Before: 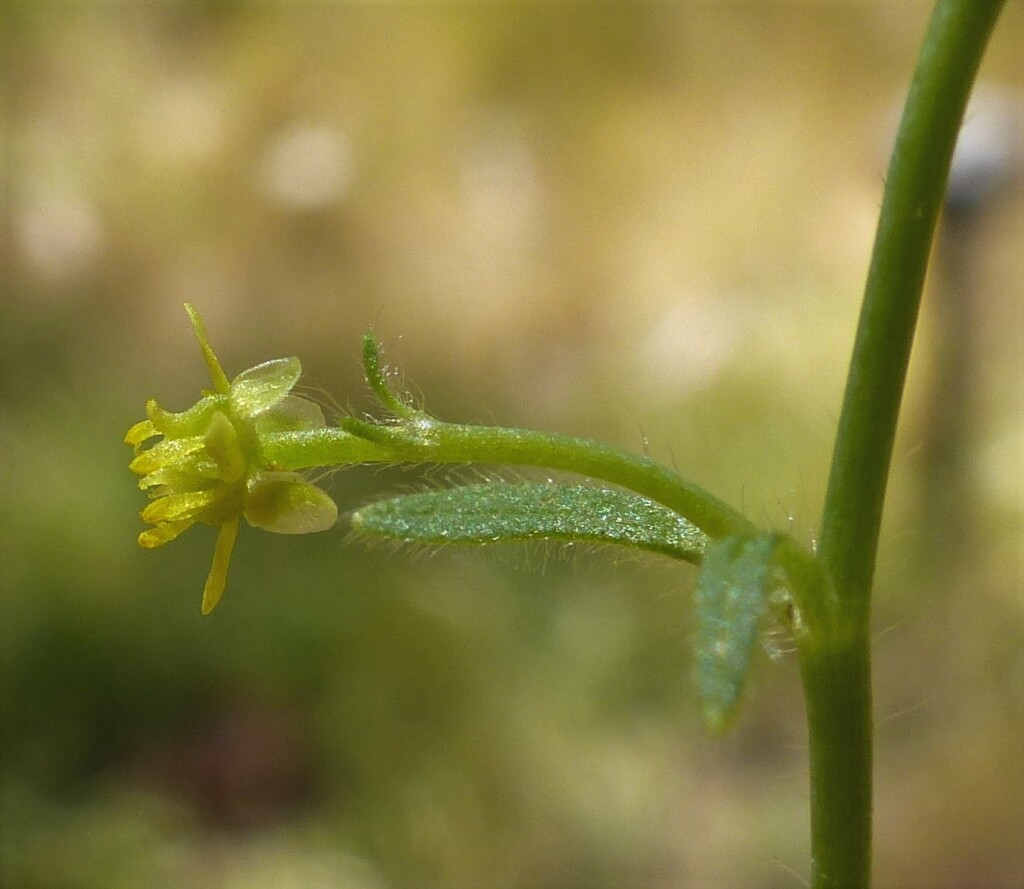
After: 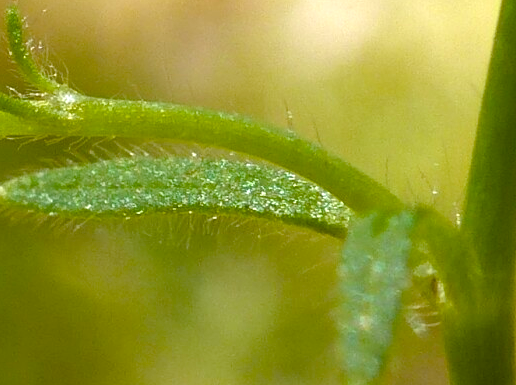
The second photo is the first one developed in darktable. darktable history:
exposure: black level correction 0.001, exposure 0.499 EV, compensate exposure bias true, compensate highlight preservation false
crop: left 34.854%, top 36.701%, right 14.684%, bottom 19.981%
color balance rgb: linear chroma grading › global chroma 15.206%, perceptual saturation grading › global saturation 0.523%, perceptual saturation grading › highlights -9.533%, perceptual saturation grading › mid-tones 18.321%, perceptual saturation grading › shadows 29.191%, global vibrance 9.931%
